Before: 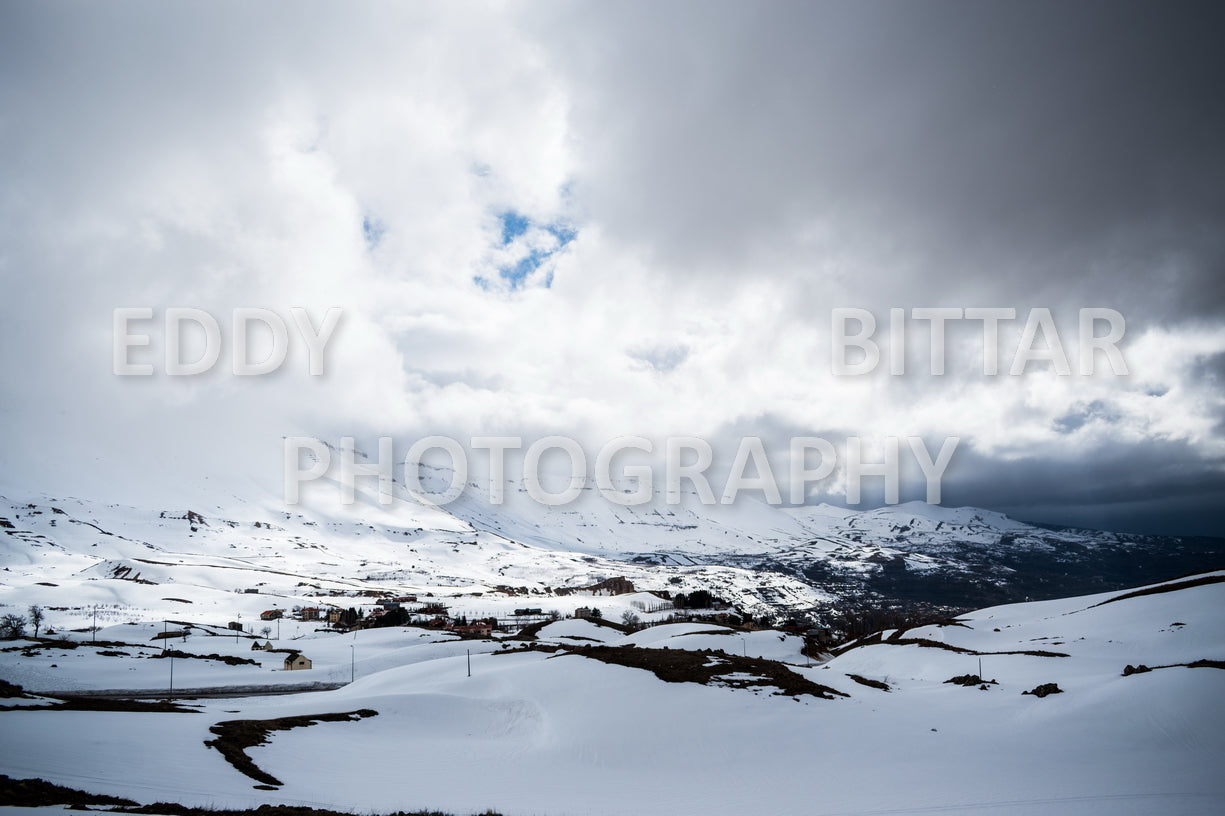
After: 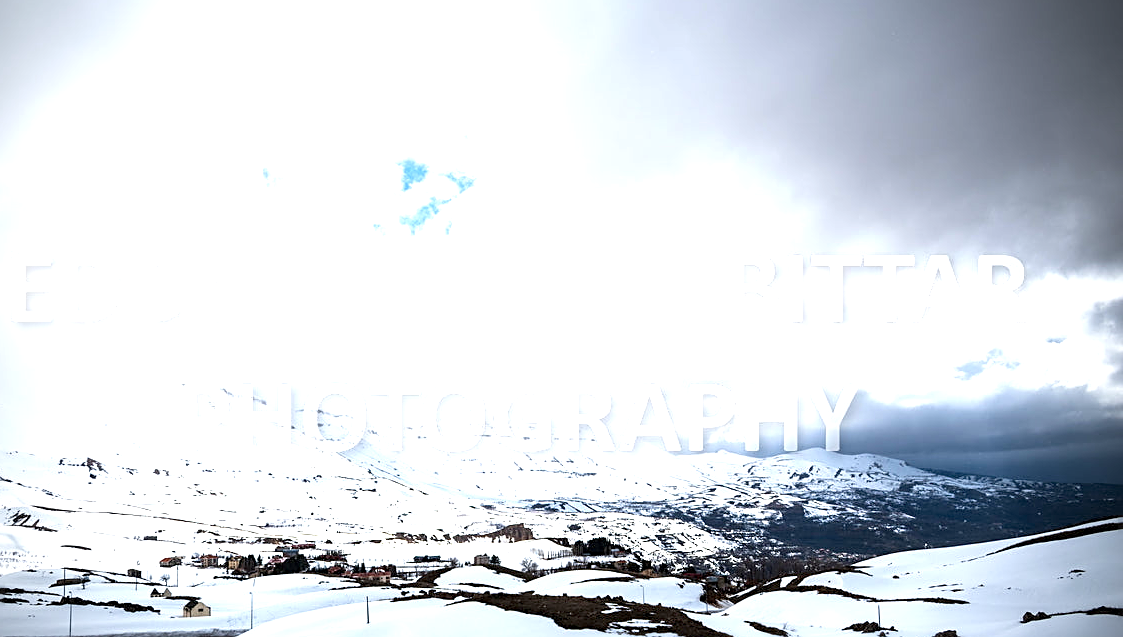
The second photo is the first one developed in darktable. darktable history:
crop: left 8.291%, top 6.575%, bottom 15.285%
local contrast: mode bilateral grid, contrast 21, coarseness 50, detail 102%, midtone range 0.2
exposure: exposure 1.138 EV, compensate highlight preservation false
base curve: preserve colors none
sharpen: on, module defaults
levels: levels [0, 0.478, 1]
vignetting: on, module defaults
